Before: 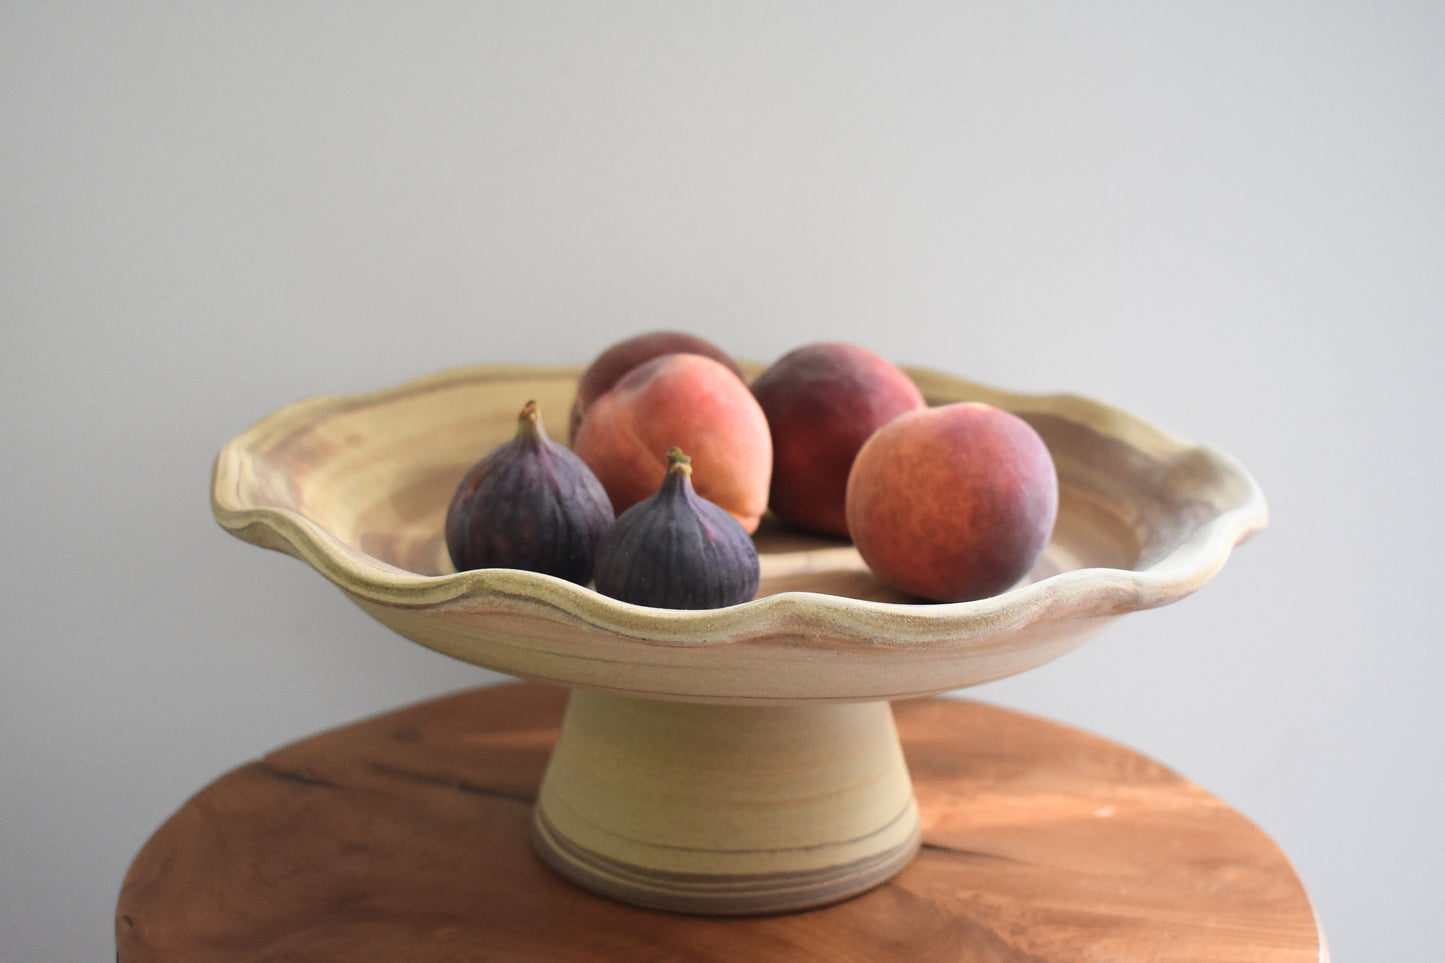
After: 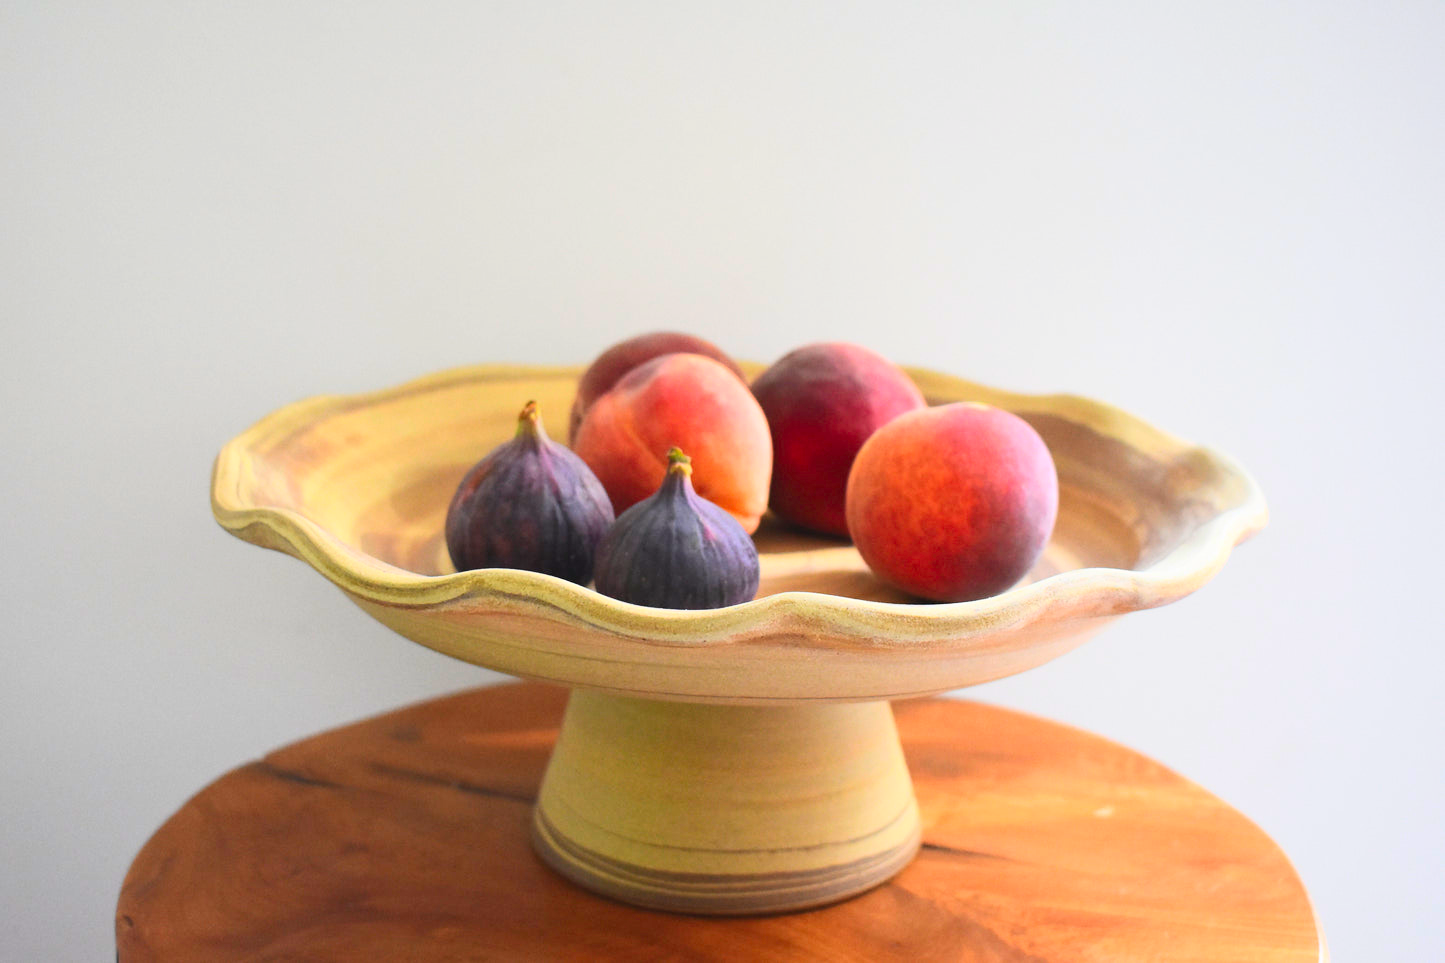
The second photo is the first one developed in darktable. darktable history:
contrast brightness saturation: contrast 0.204, brightness 0.201, saturation 0.79
